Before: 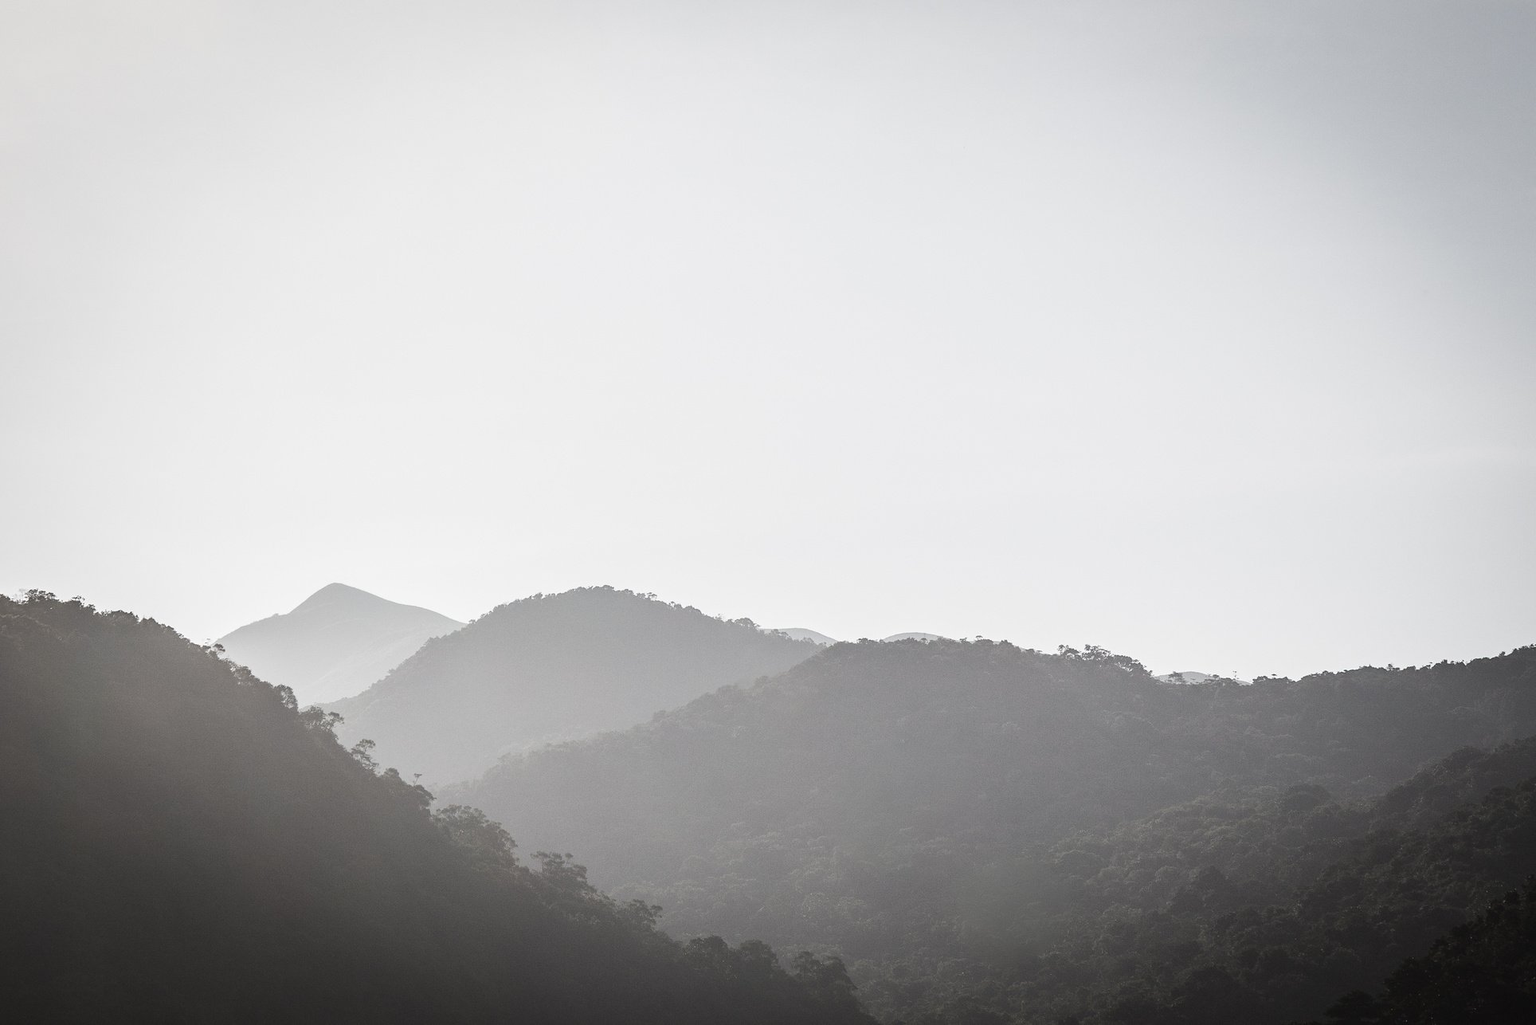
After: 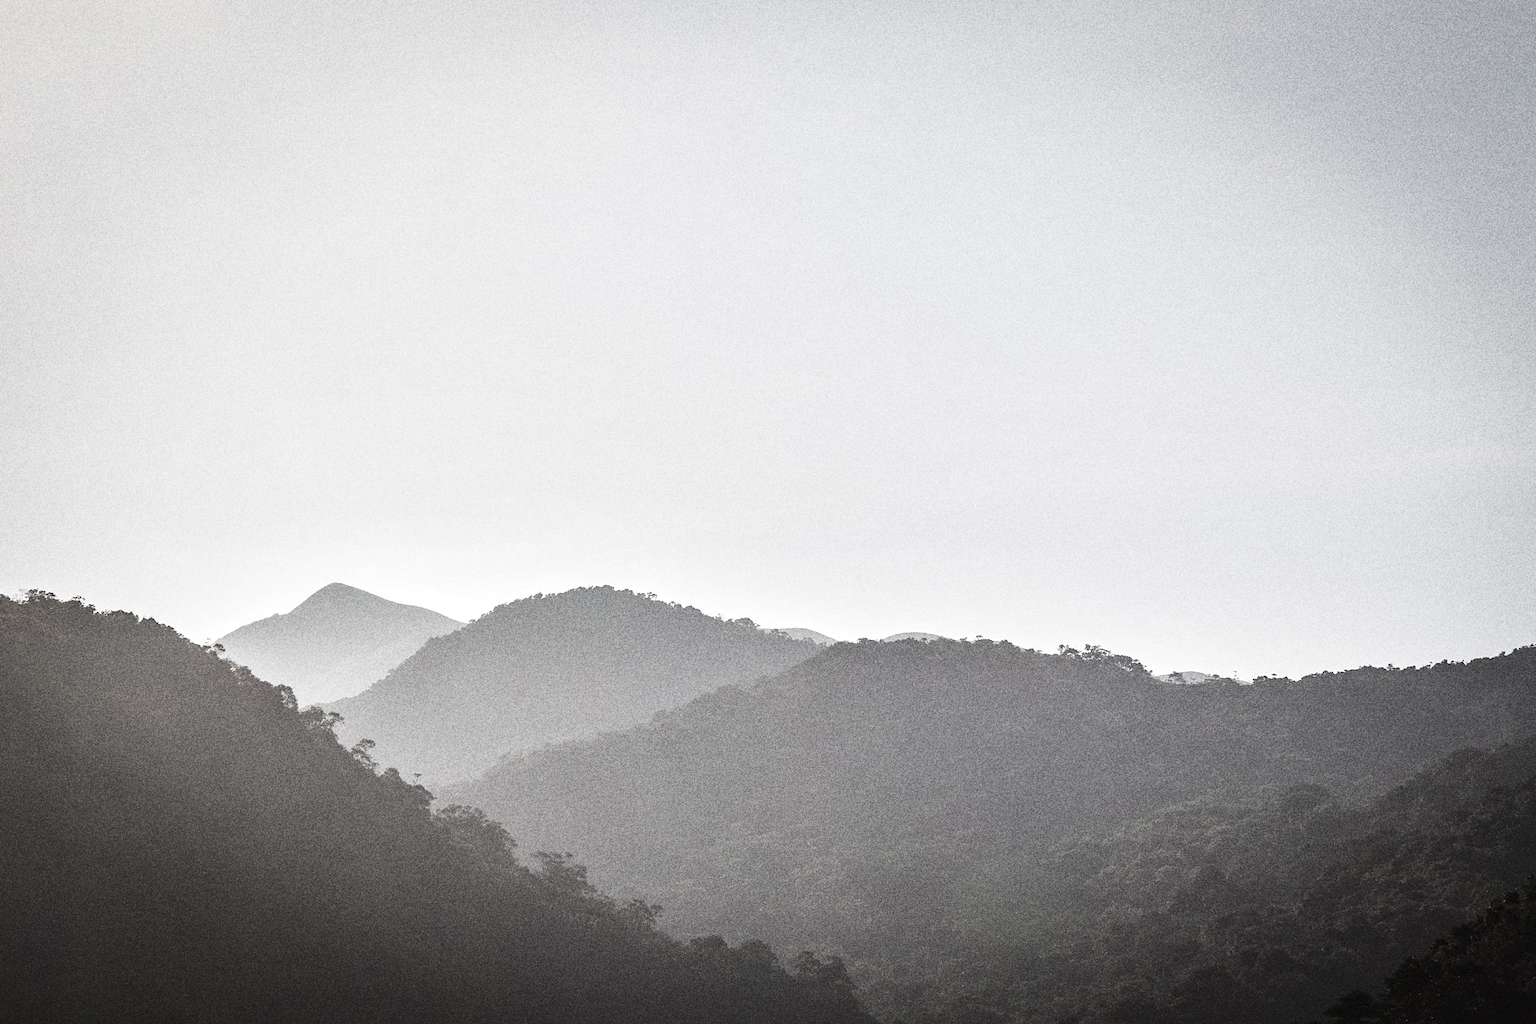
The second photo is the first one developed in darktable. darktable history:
local contrast: mode bilateral grid, contrast 25, coarseness 60, detail 151%, midtone range 0.2
grain: coarseness 10.62 ISO, strength 55.56%
